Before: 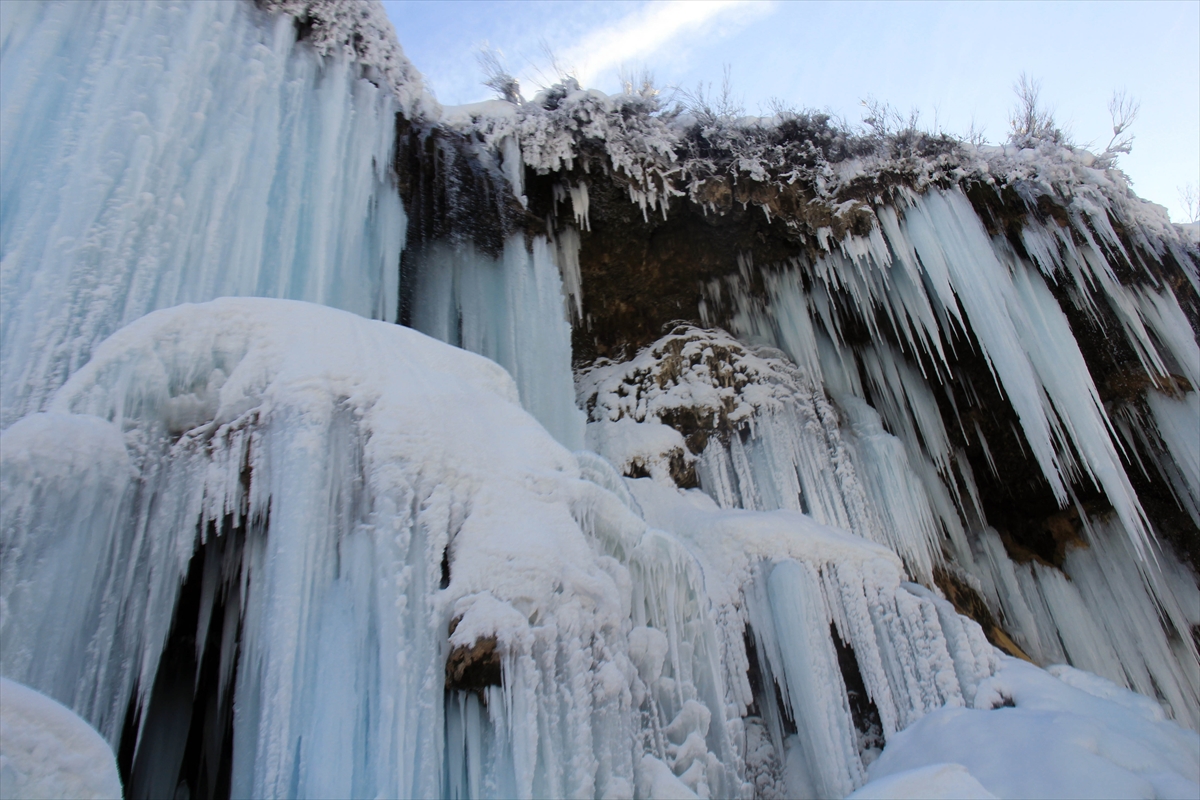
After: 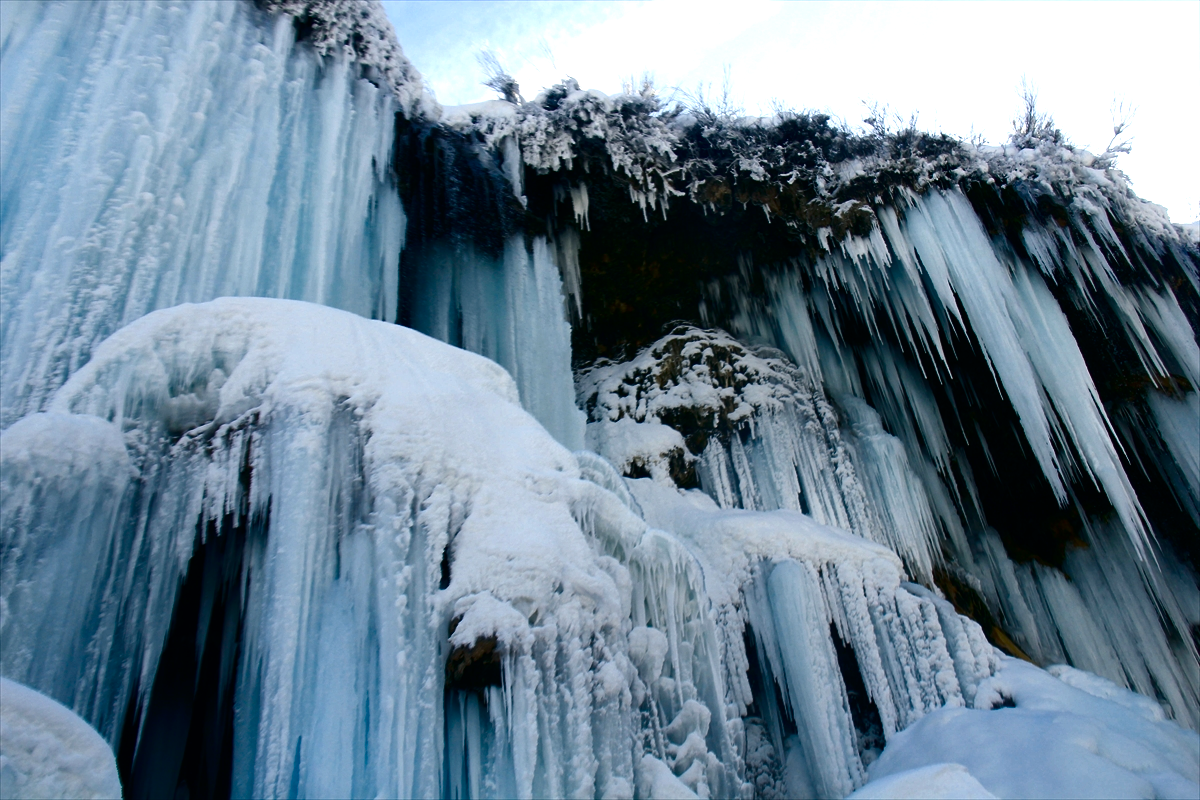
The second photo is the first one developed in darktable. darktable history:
color balance rgb: shadows lift › chroma 2.032%, shadows lift › hue 248.12°, power › luminance -7.807%, power › chroma 1.095%, power › hue 217.98°, global offset › luminance 0.267%, perceptual saturation grading › global saturation 20%, perceptual saturation grading › highlights -50.43%, perceptual saturation grading › shadows 30.817%, perceptual brilliance grading › global brilliance -5%, perceptual brilliance grading › highlights 24.067%, perceptual brilliance grading › mid-tones 7.044%, perceptual brilliance grading › shadows -4.568%
contrast brightness saturation: contrast 0.128, brightness -0.243, saturation 0.143
